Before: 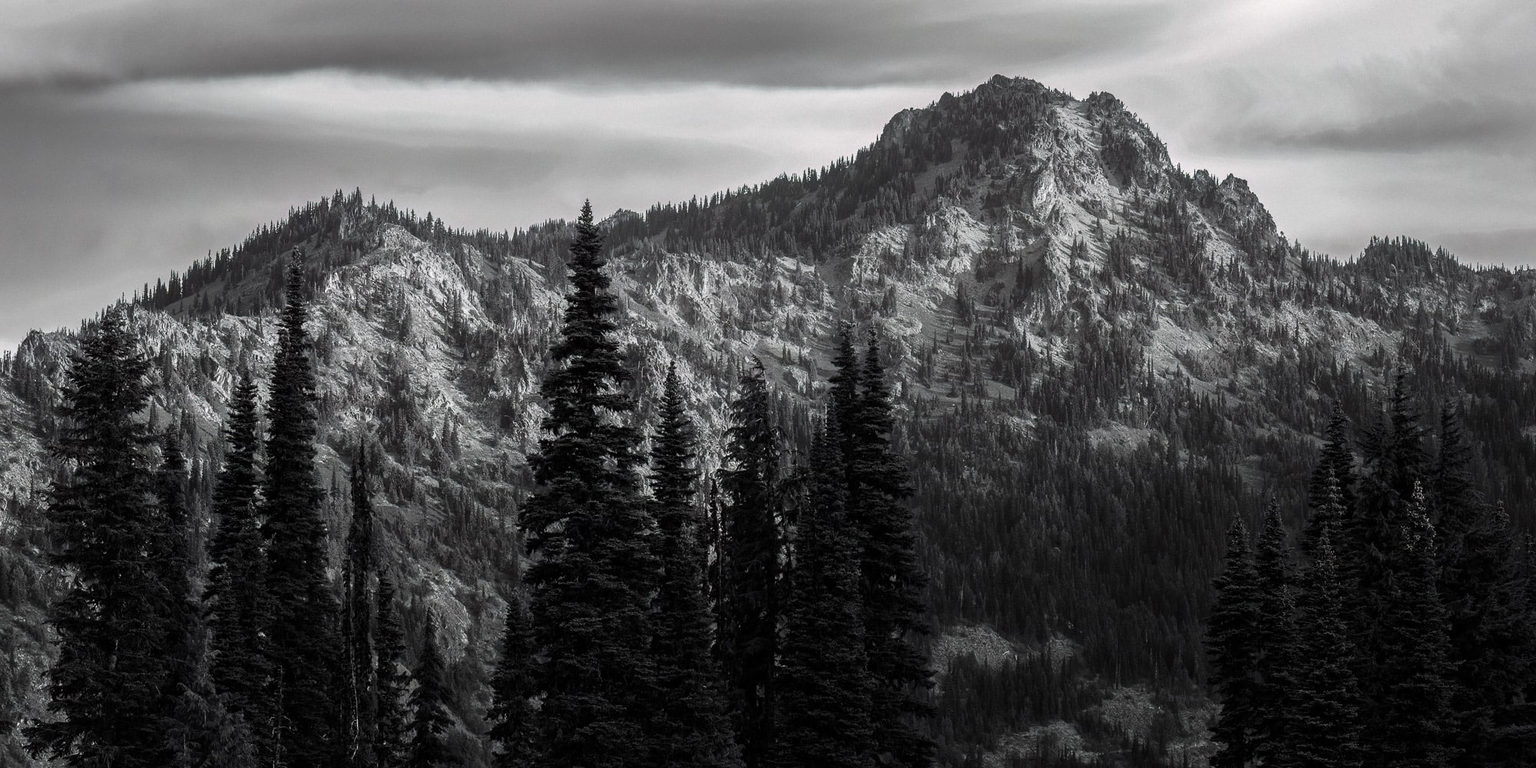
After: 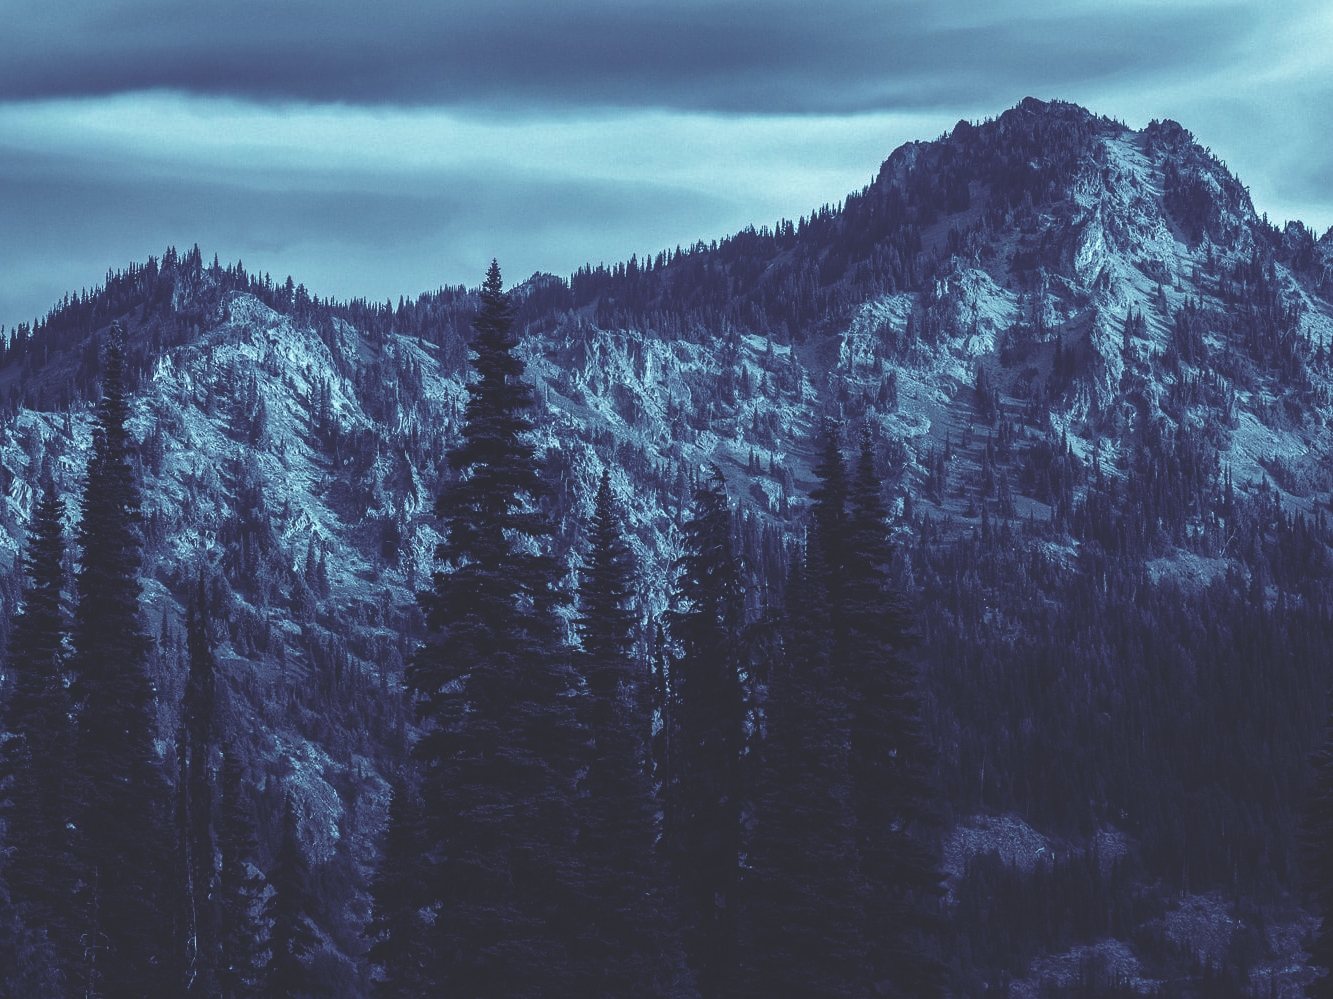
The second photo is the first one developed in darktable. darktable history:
white balance: red 0.976, blue 1.04
rgb curve: curves: ch0 [(0, 0.186) (0.314, 0.284) (0.576, 0.466) (0.805, 0.691) (0.936, 0.886)]; ch1 [(0, 0.186) (0.314, 0.284) (0.581, 0.534) (0.771, 0.746) (0.936, 0.958)]; ch2 [(0, 0.216) (0.275, 0.39) (1, 1)], mode RGB, independent channels, compensate middle gray true, preserve colors none
local contrast: mode bilateral grid, contrast 15, coarseness 36, detail 105%, midtone range 0.2
crop and rotate: left 13.537%, right 19.796%
